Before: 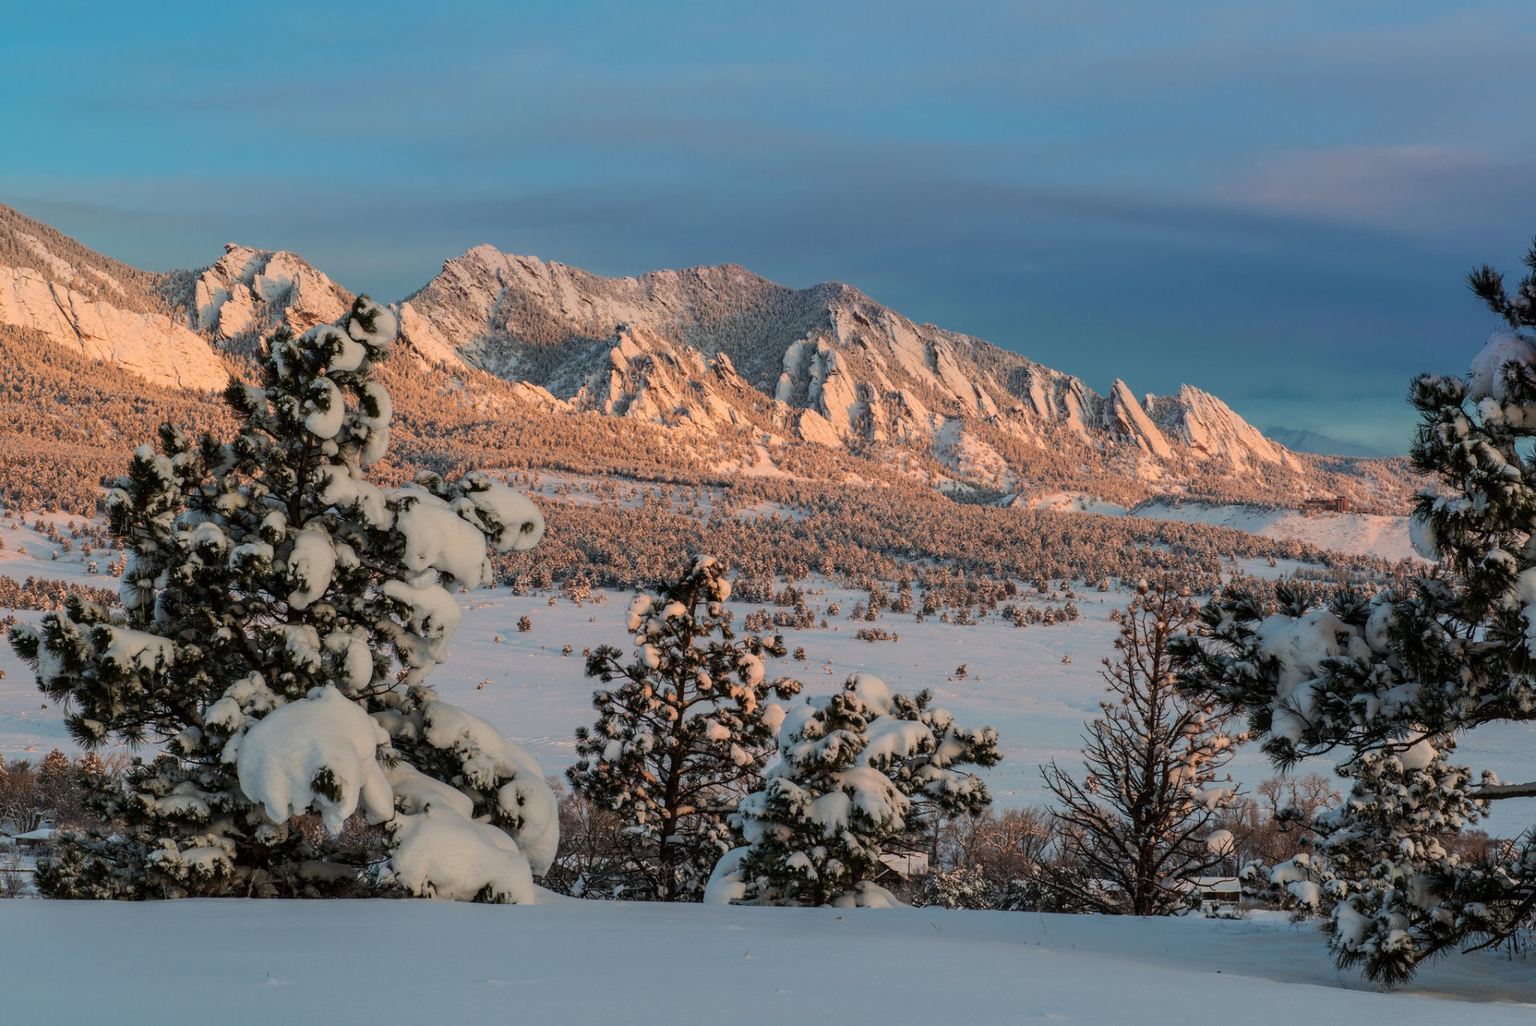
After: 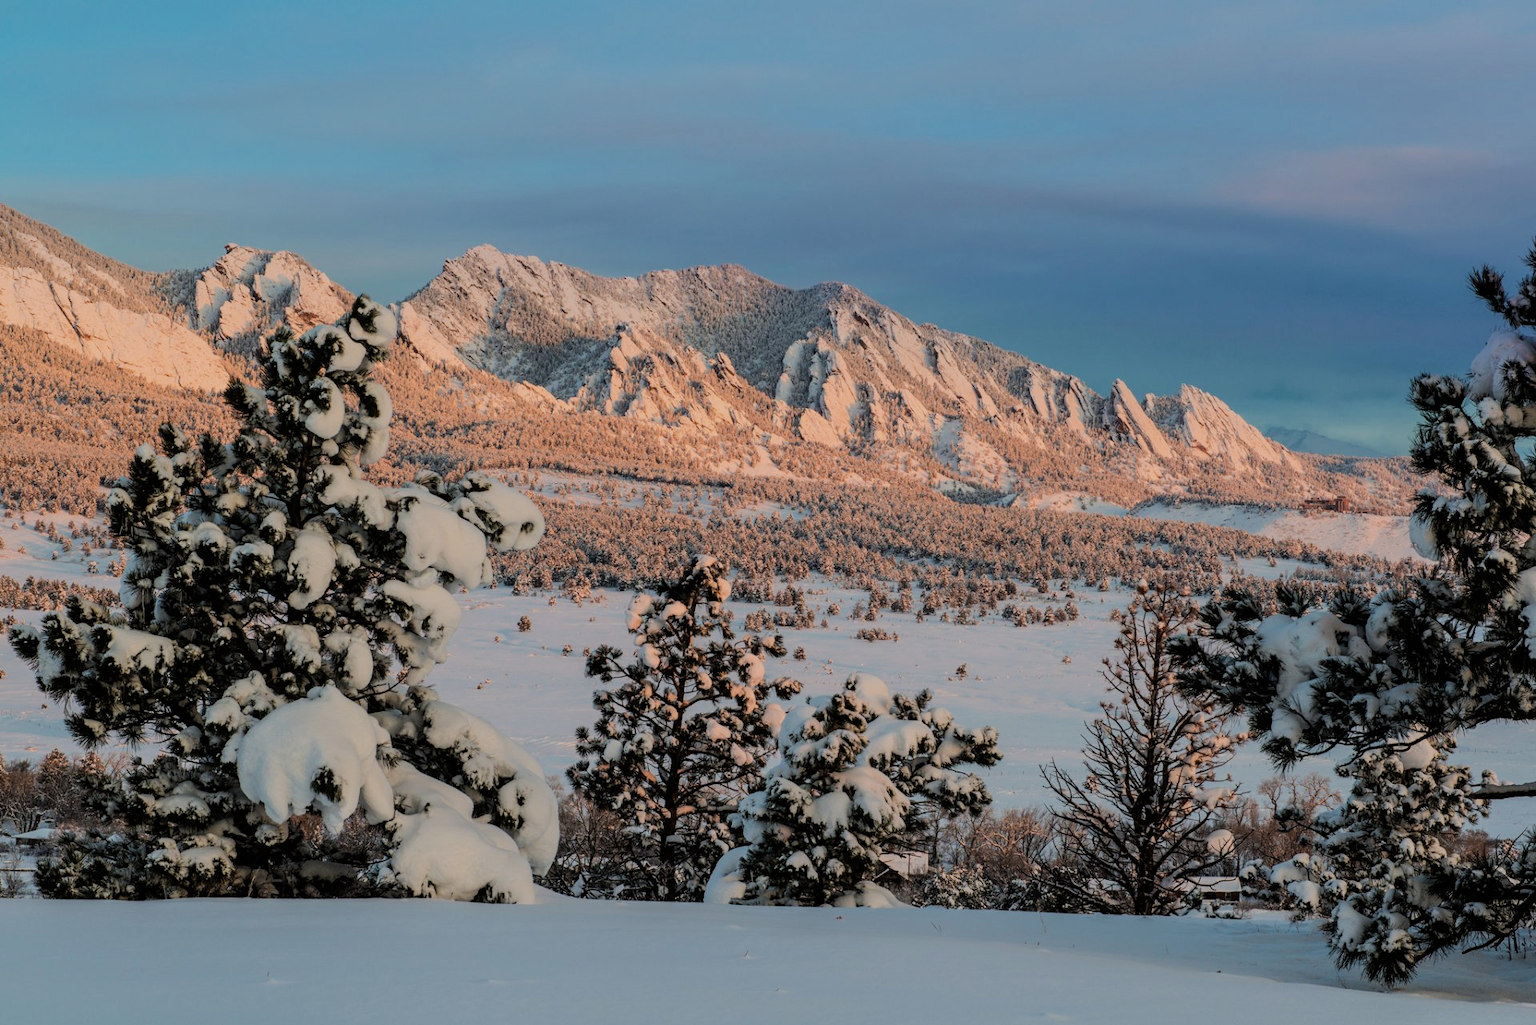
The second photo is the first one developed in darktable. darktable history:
filmic rgb: black relative exposure -7.65 EV, white relative exposure 4.56 EV, hardness 3.61
exposure: exposure 0.2 EV, compensate highlight preservation false
